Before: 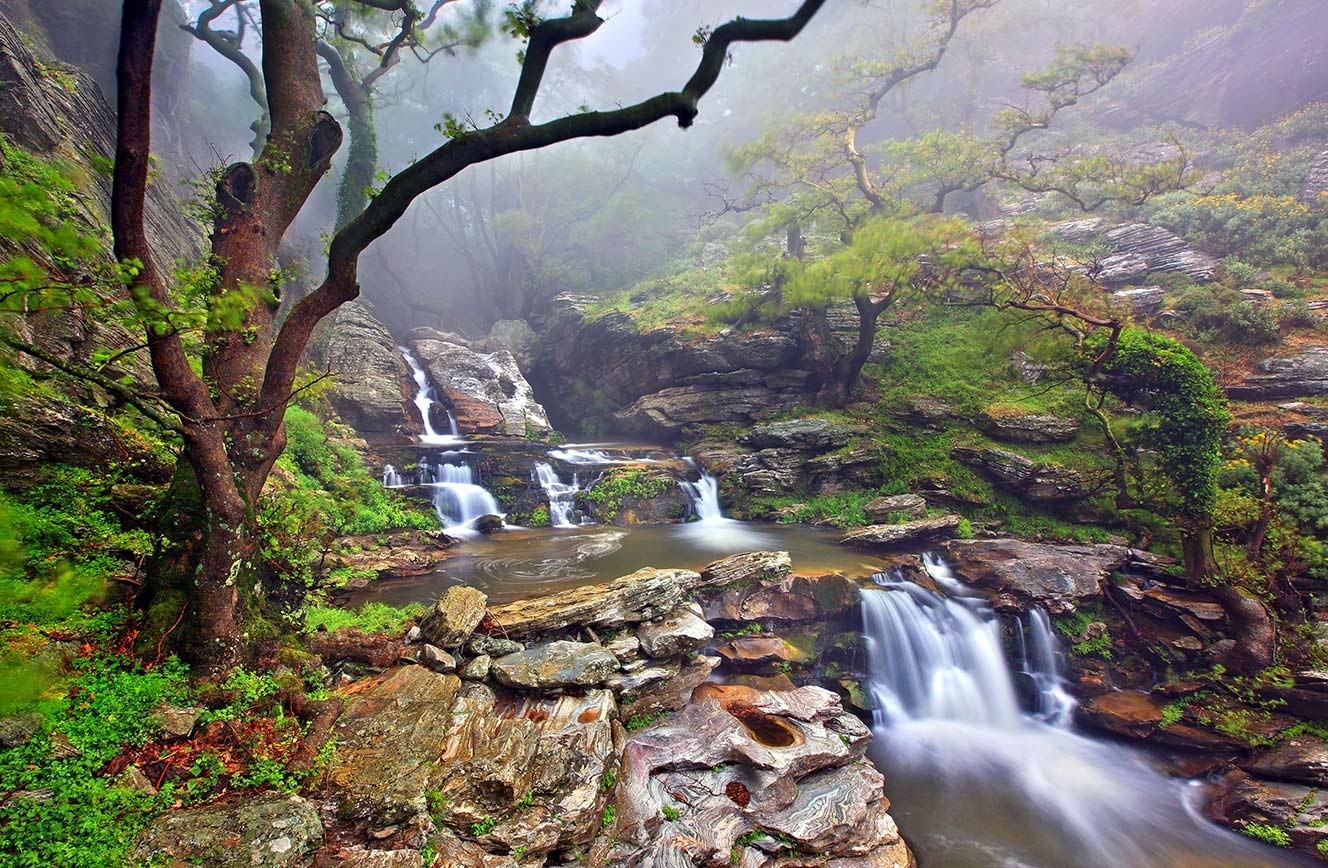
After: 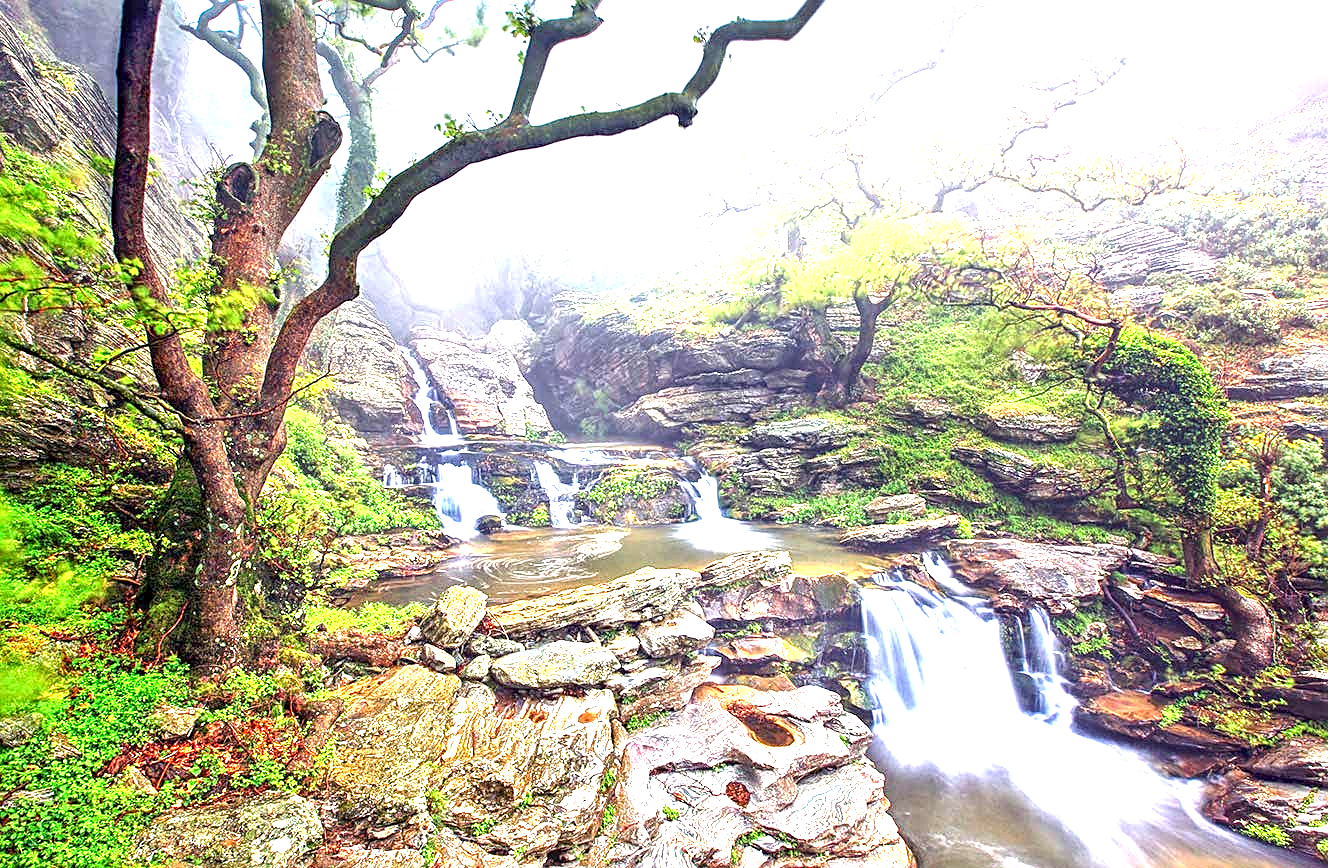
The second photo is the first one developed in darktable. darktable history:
sharpen: on, module defaults
exposure: exposure 1.994 EV, compensate exposure bias true, compensate highlight preservation false
local contrast: highlights 25%, detail 150%
